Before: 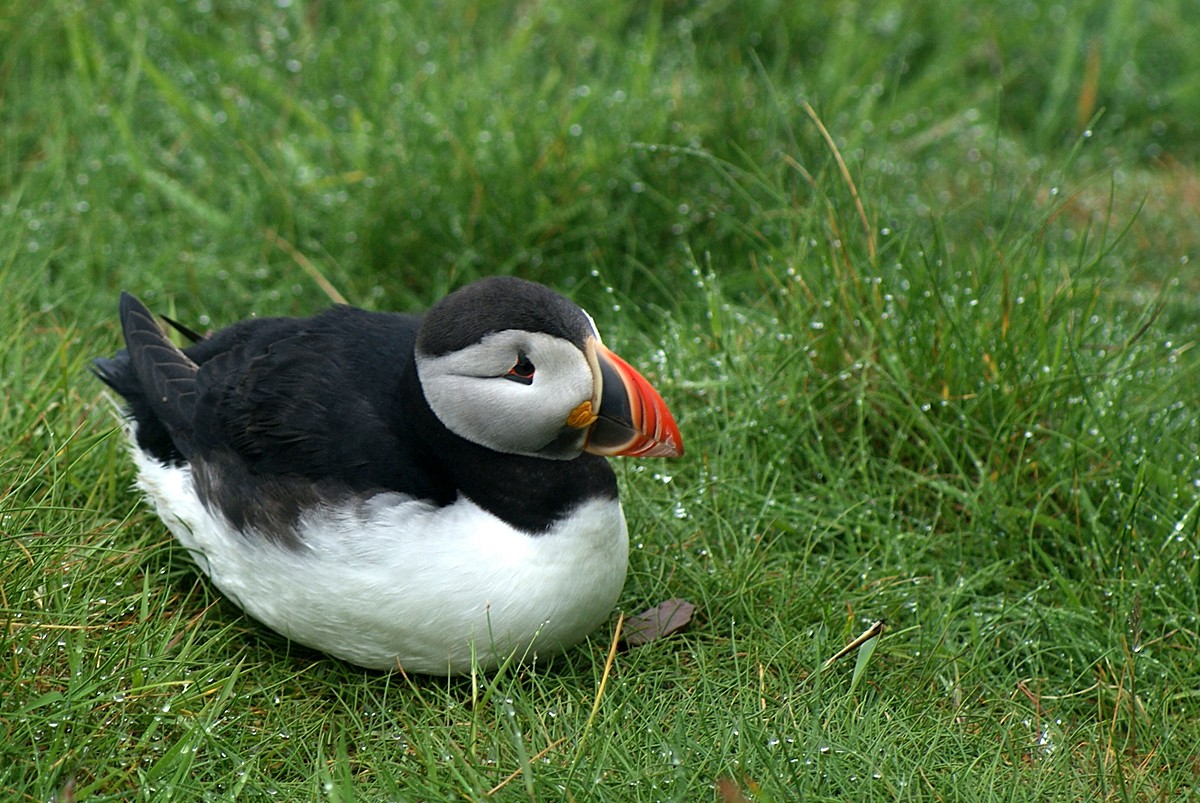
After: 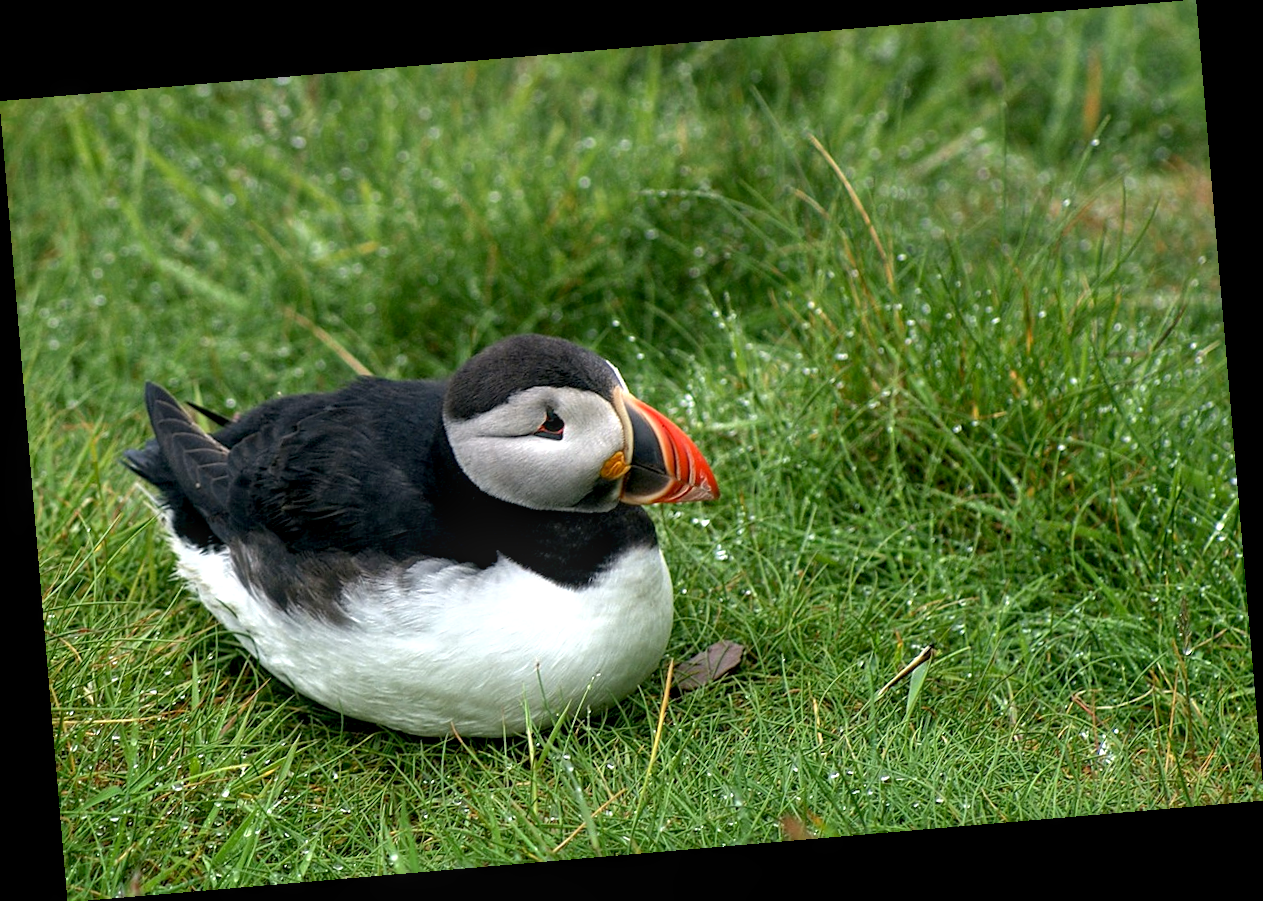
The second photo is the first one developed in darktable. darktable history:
exposure: black level correction 0.005, exposure 0.417 EV, compensate highlight preservation false
rotate and perspective: rotation -4.86°, automatic cropping off
local contrast: on, module defaults
shadows and highlights: shadows 25, highlights -25
graduated density: density 0.38 EV, hardness 21%, rotation -6.11°, saturation 32%
